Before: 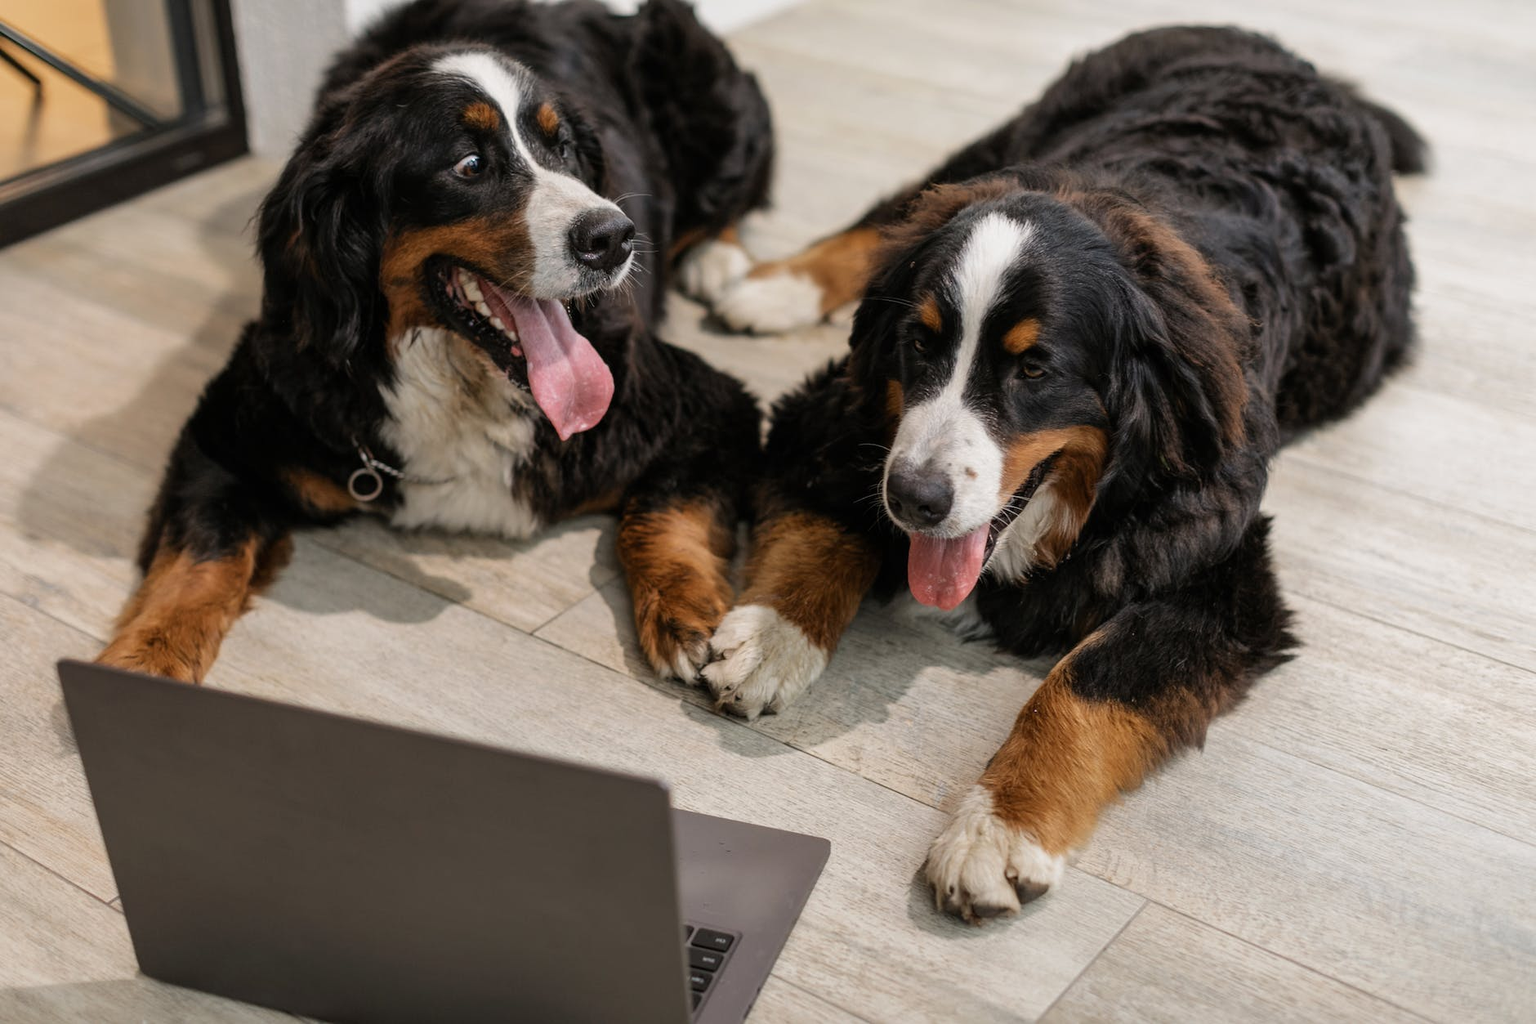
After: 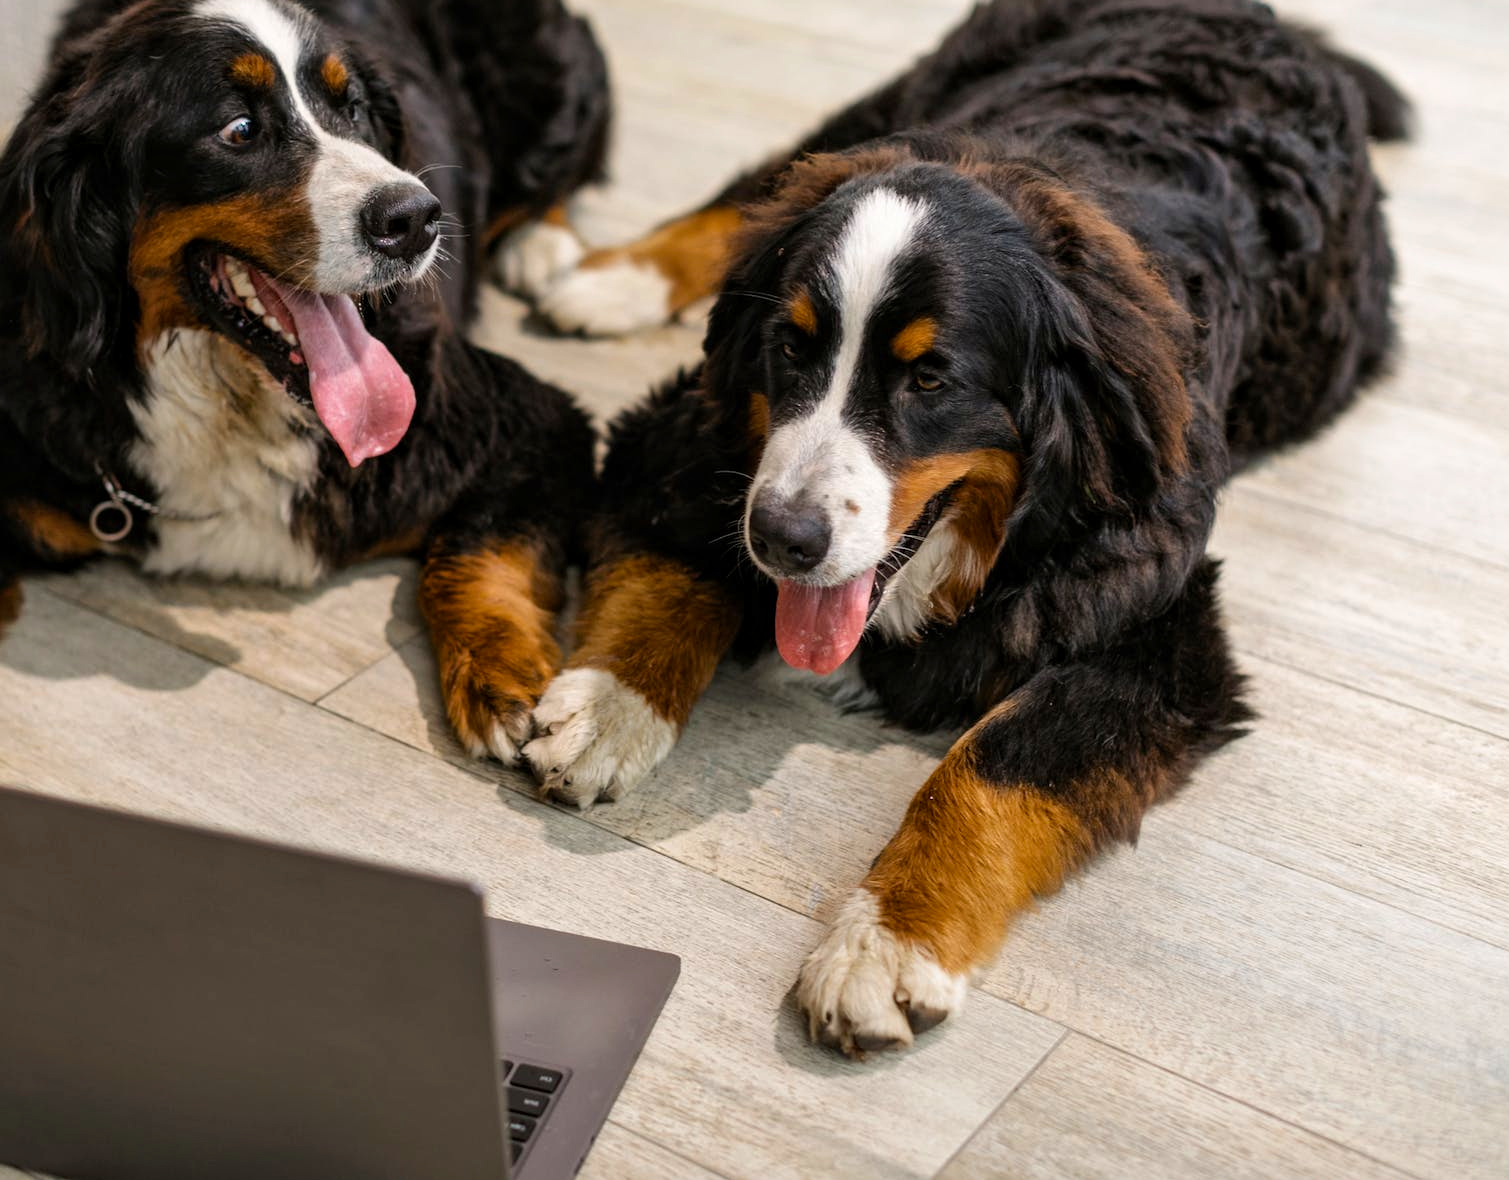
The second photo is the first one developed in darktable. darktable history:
local contrast: mode bilateral grid, contrast 28, coarseness 16, detail 115%, midtone range 0.2
color balance rgb: perceptual saturation grading › global saturation 25%, global vibrance 20%
crop and rotate: left 17.959%, top 5.771%, right 1.742%
shadows and highlights: shadows -12.5, white point adjustment 4, highlights 28.33
